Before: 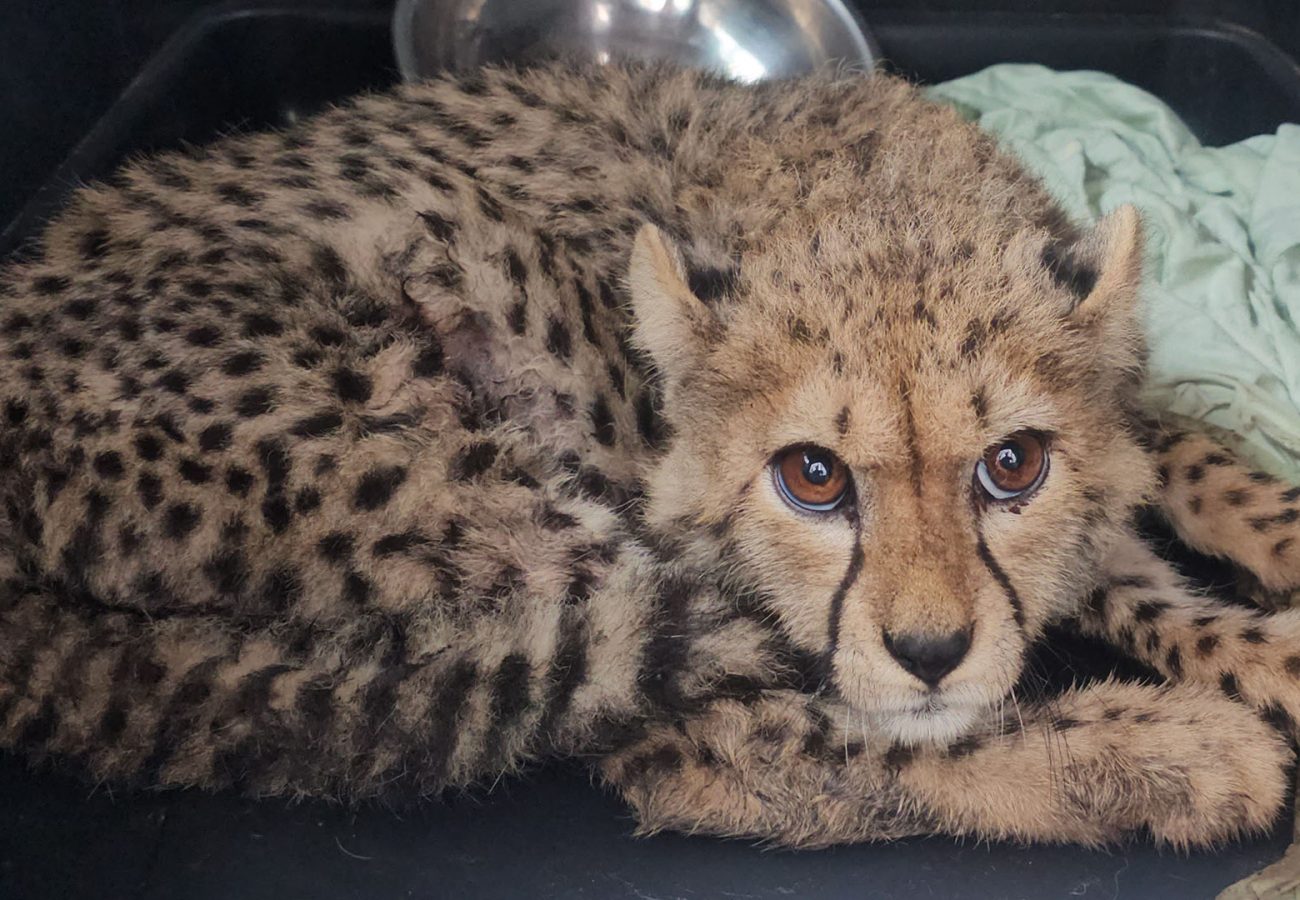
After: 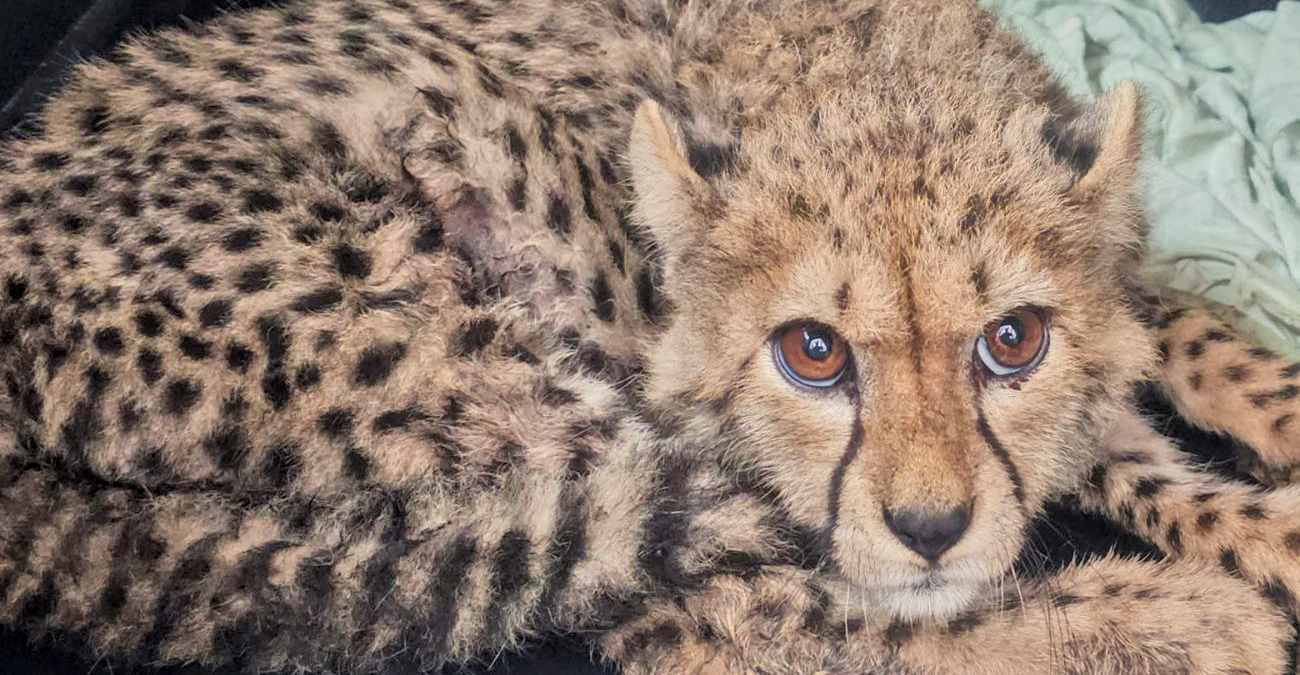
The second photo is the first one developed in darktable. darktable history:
crop: top 13.819%, bottom 11.169%
local contrast: on, module defaults
tone equalizer: -7 EV 0.15 EV, -6 EV 0.6 EV, -5 EV 1.15 EV, -4 EV 1.33 EV, -3 EV 1.15 EV, -2 EV 0.6 EV, -1 EV 0.15 EV, mask exposure compensation -0.5 EV
